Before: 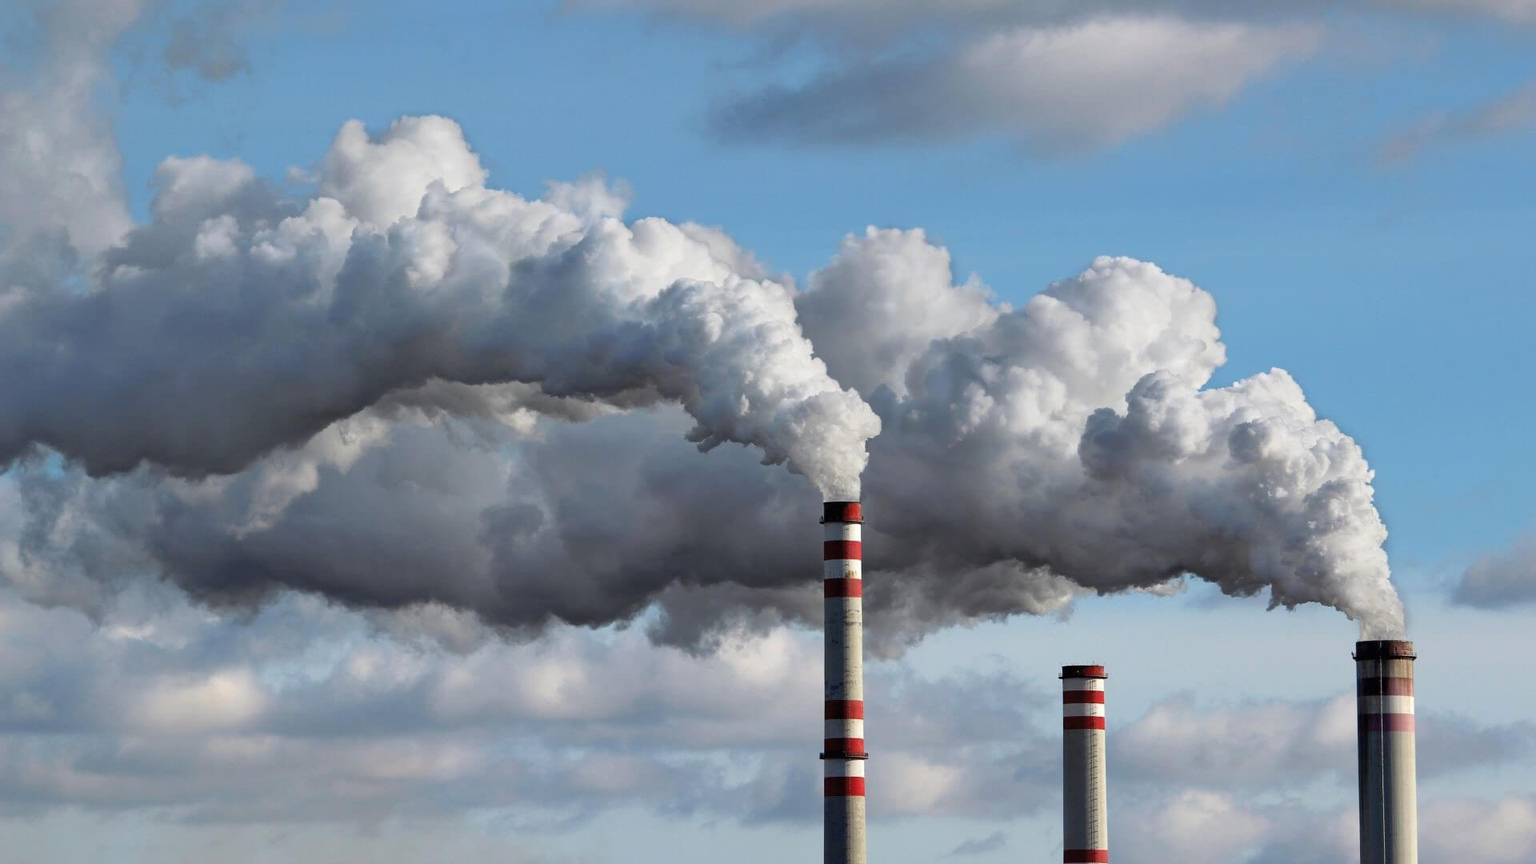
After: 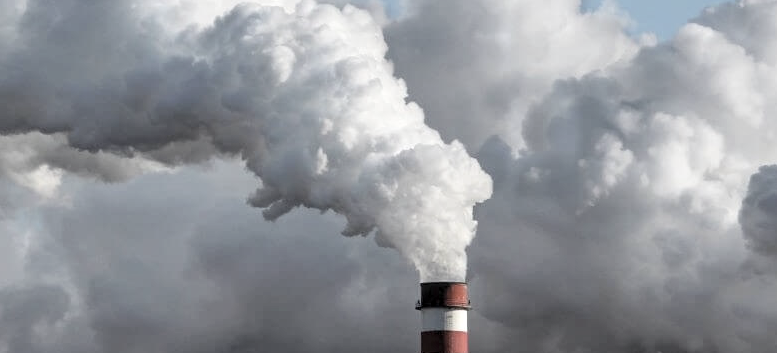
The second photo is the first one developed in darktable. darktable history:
local contrast: detail 130%
crop: left 31.719%, top 31.973%, right 27.768%, bottom 35.272%
contrast brightness saturation: brightness 0.186, saturation -0.483
